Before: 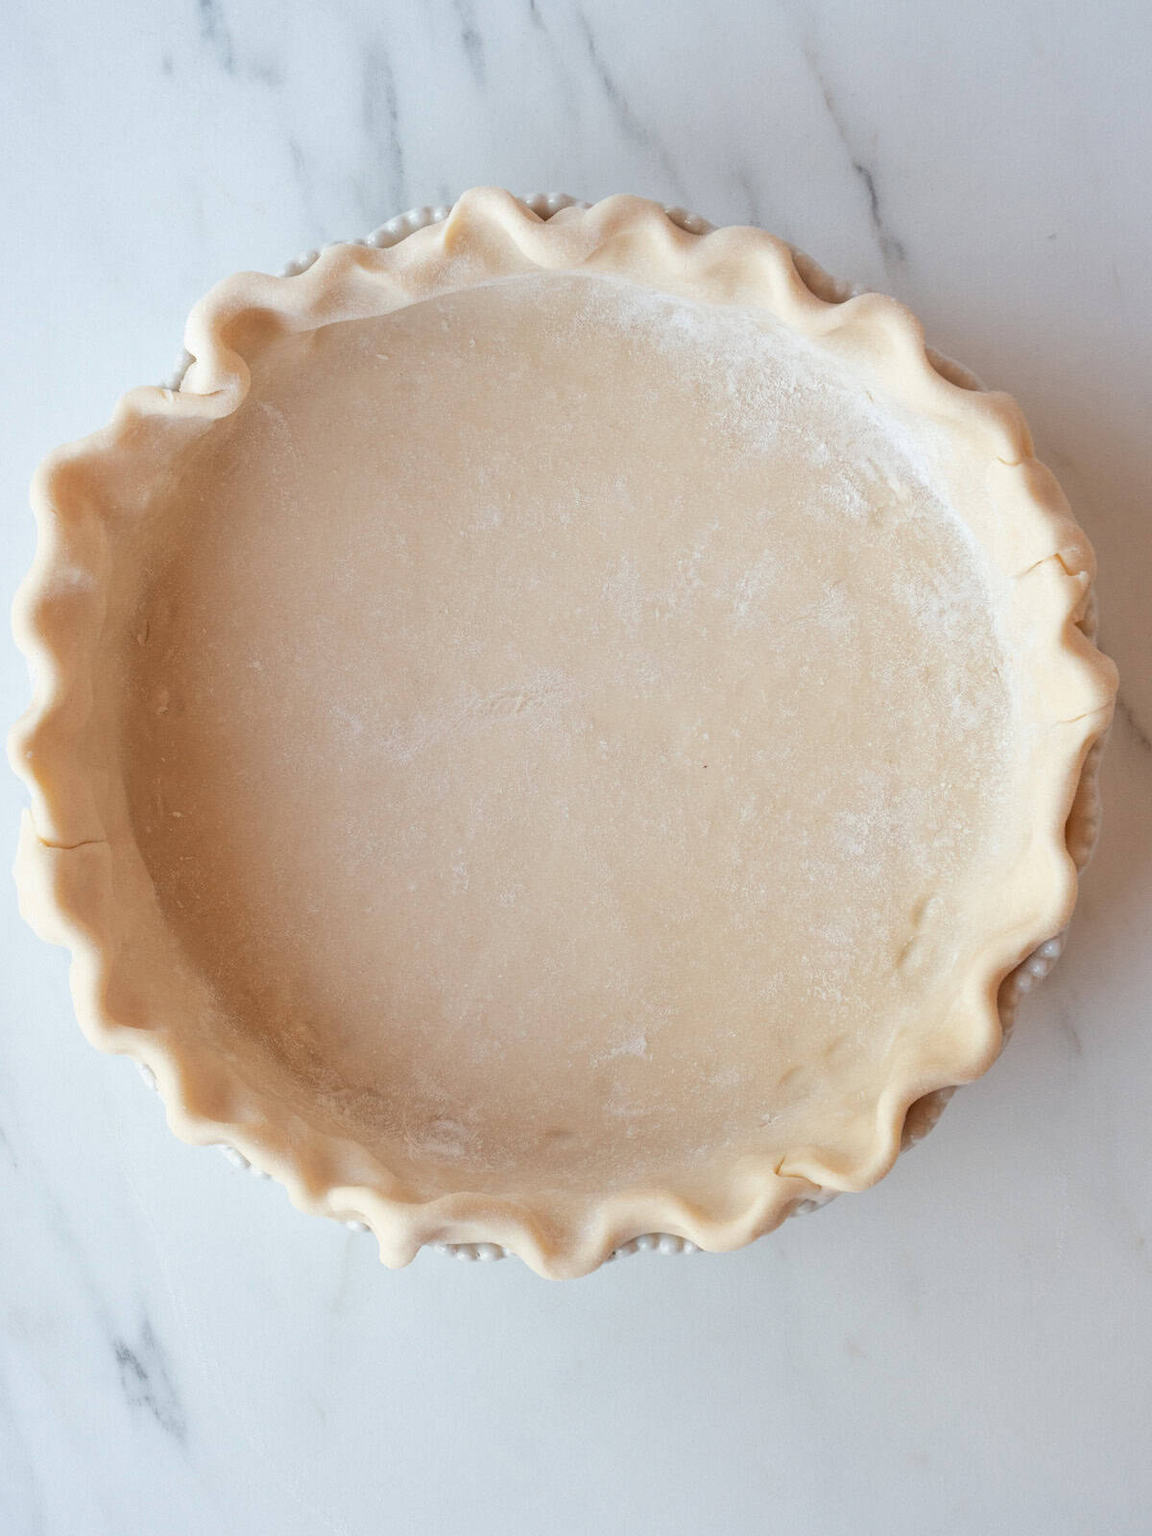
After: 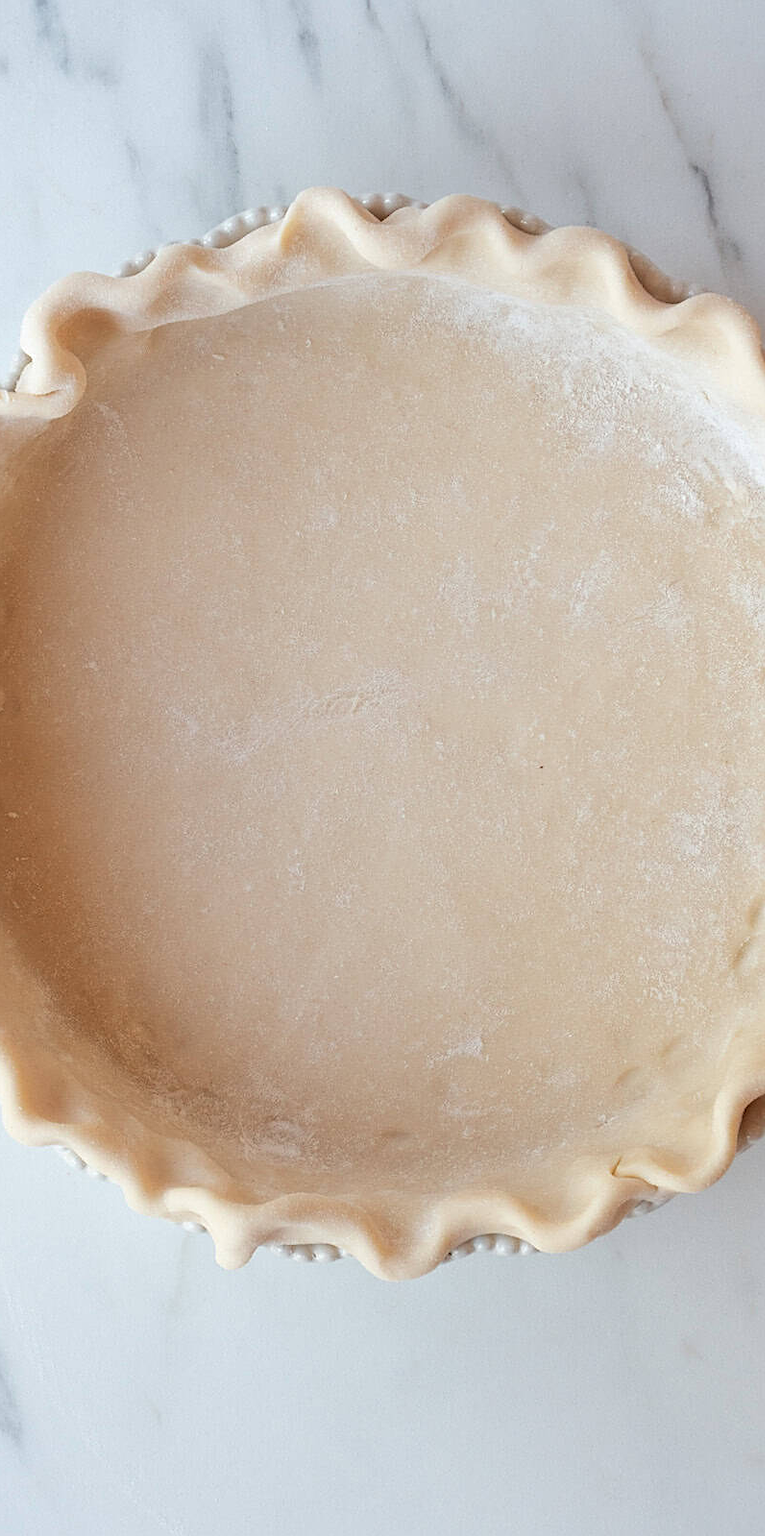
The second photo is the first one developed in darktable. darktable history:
crop and rotate: left 14.312%, right 19.21%
sharpen: on, module defaults
